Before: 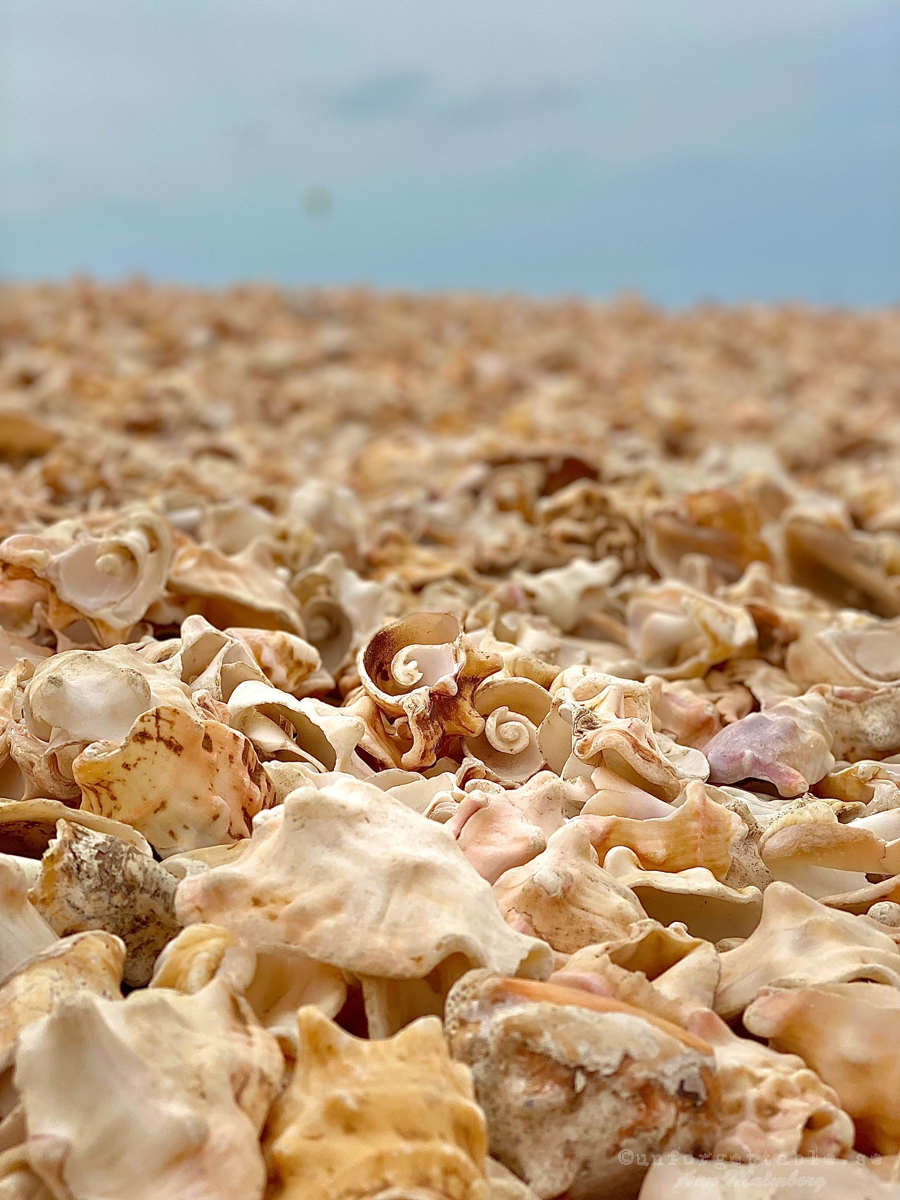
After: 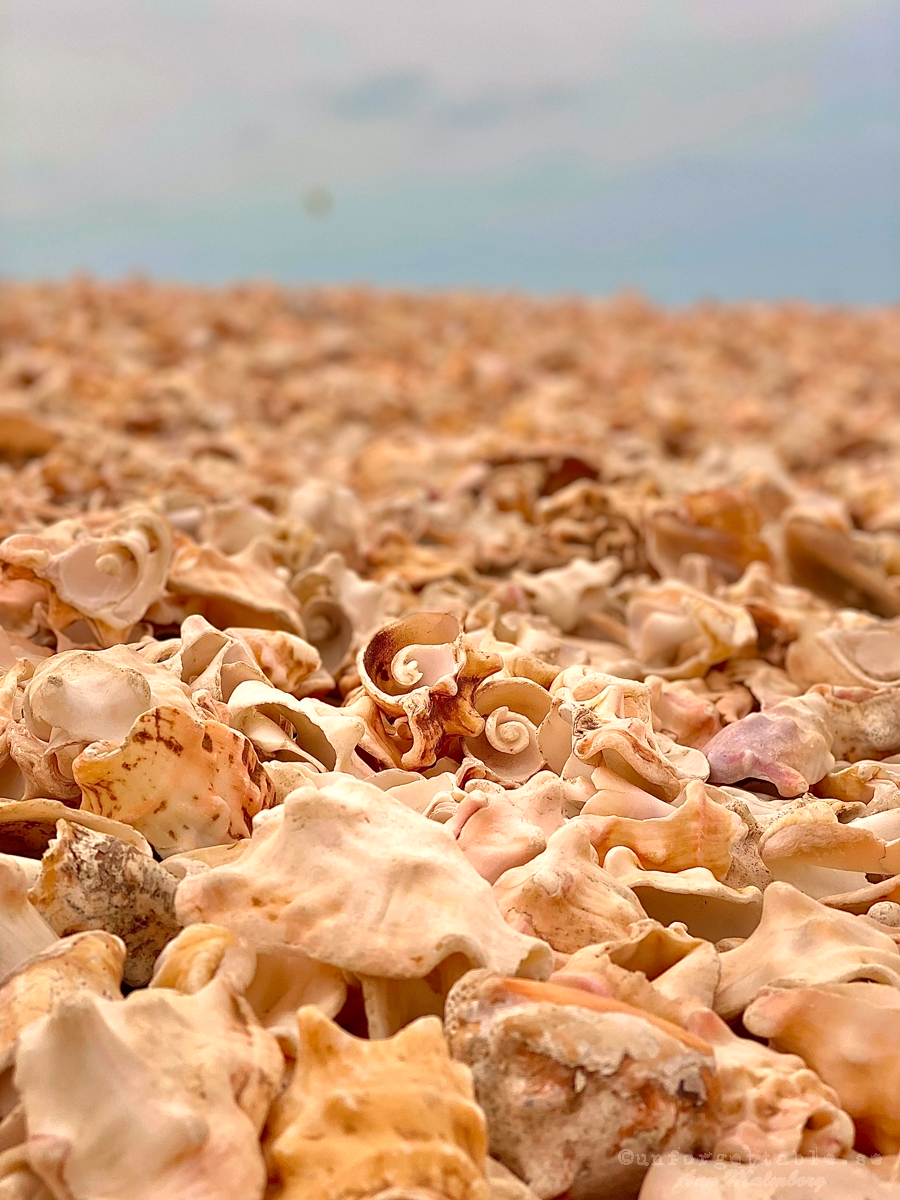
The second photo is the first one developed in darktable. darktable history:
color zones: curves: ch1 [(0.25, 0.5) (0.747, 0.71)]
white balance: red 1.127, blue 0.943
